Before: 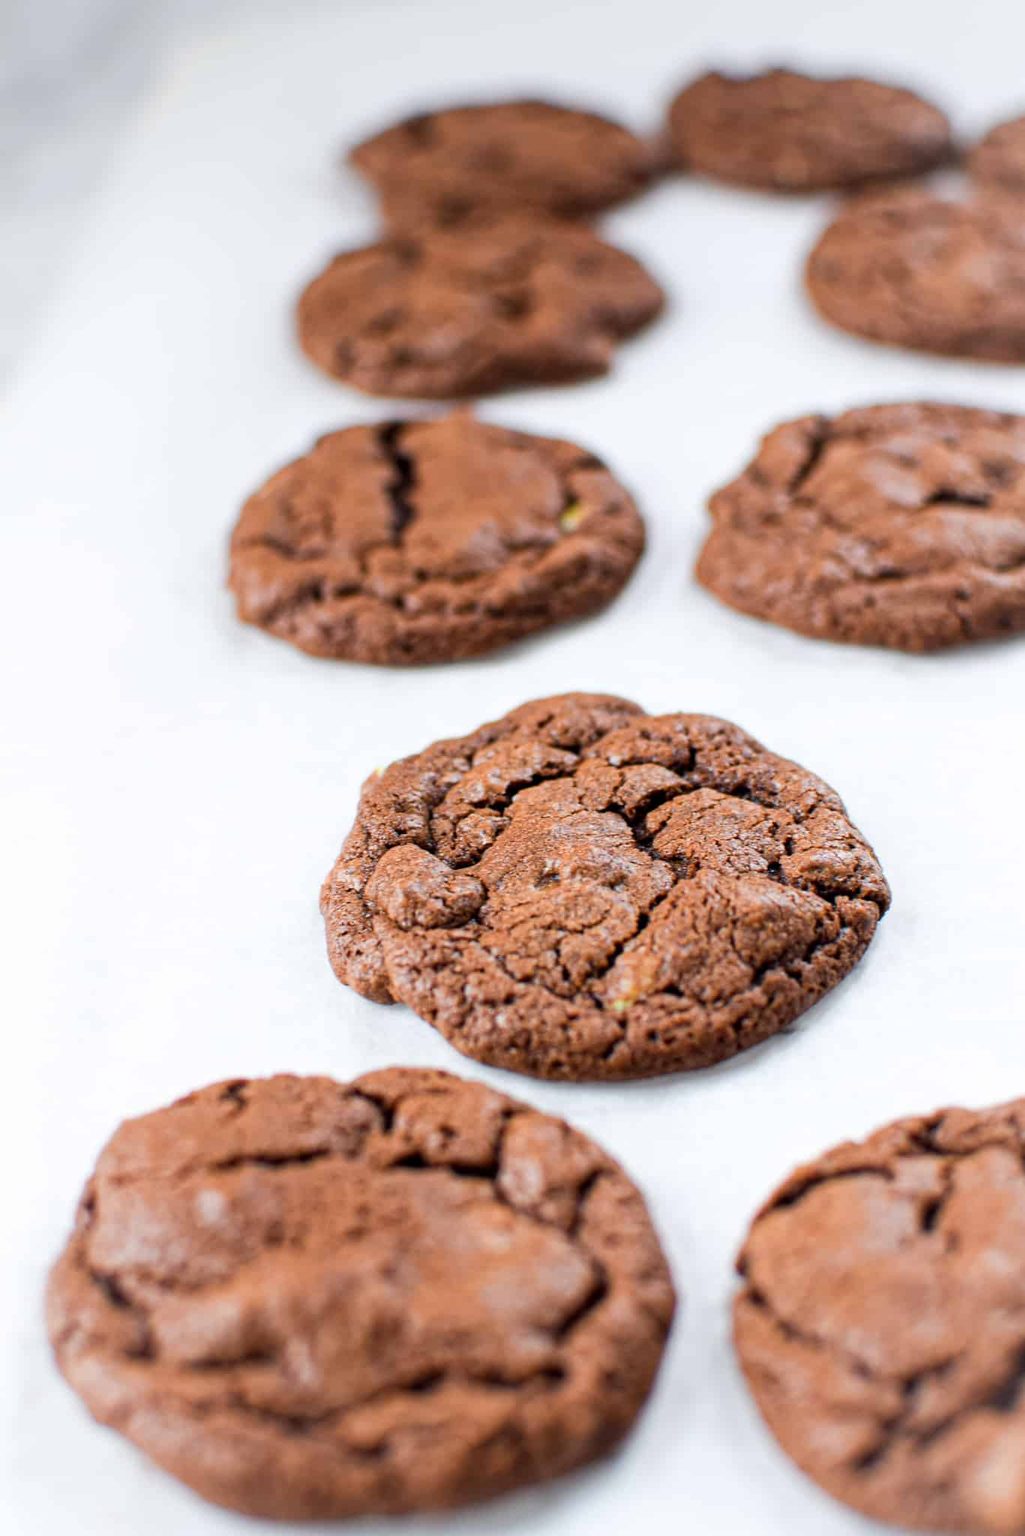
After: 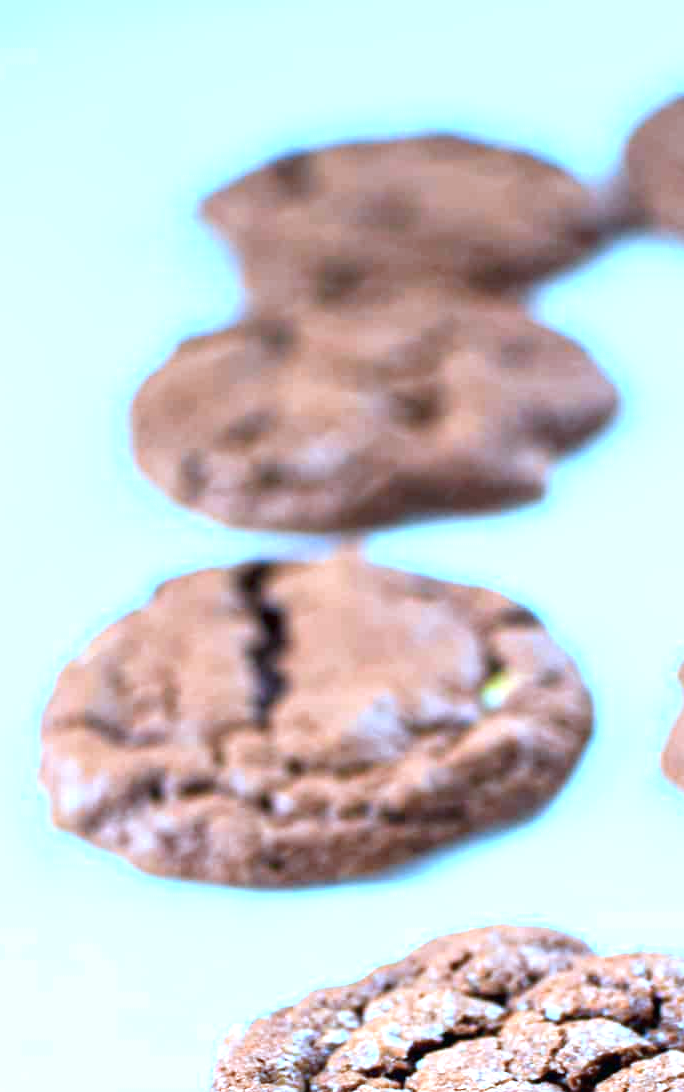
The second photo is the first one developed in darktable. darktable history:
color calibration: illuminant custom, x 0.433, y 0.394, temperature 3071.65 K
crop: left 19.586%, right 30.319%, bottom 46.634%
exposure: black level correction 0, exposure 1.2 EV, compensate highlight preservation false
